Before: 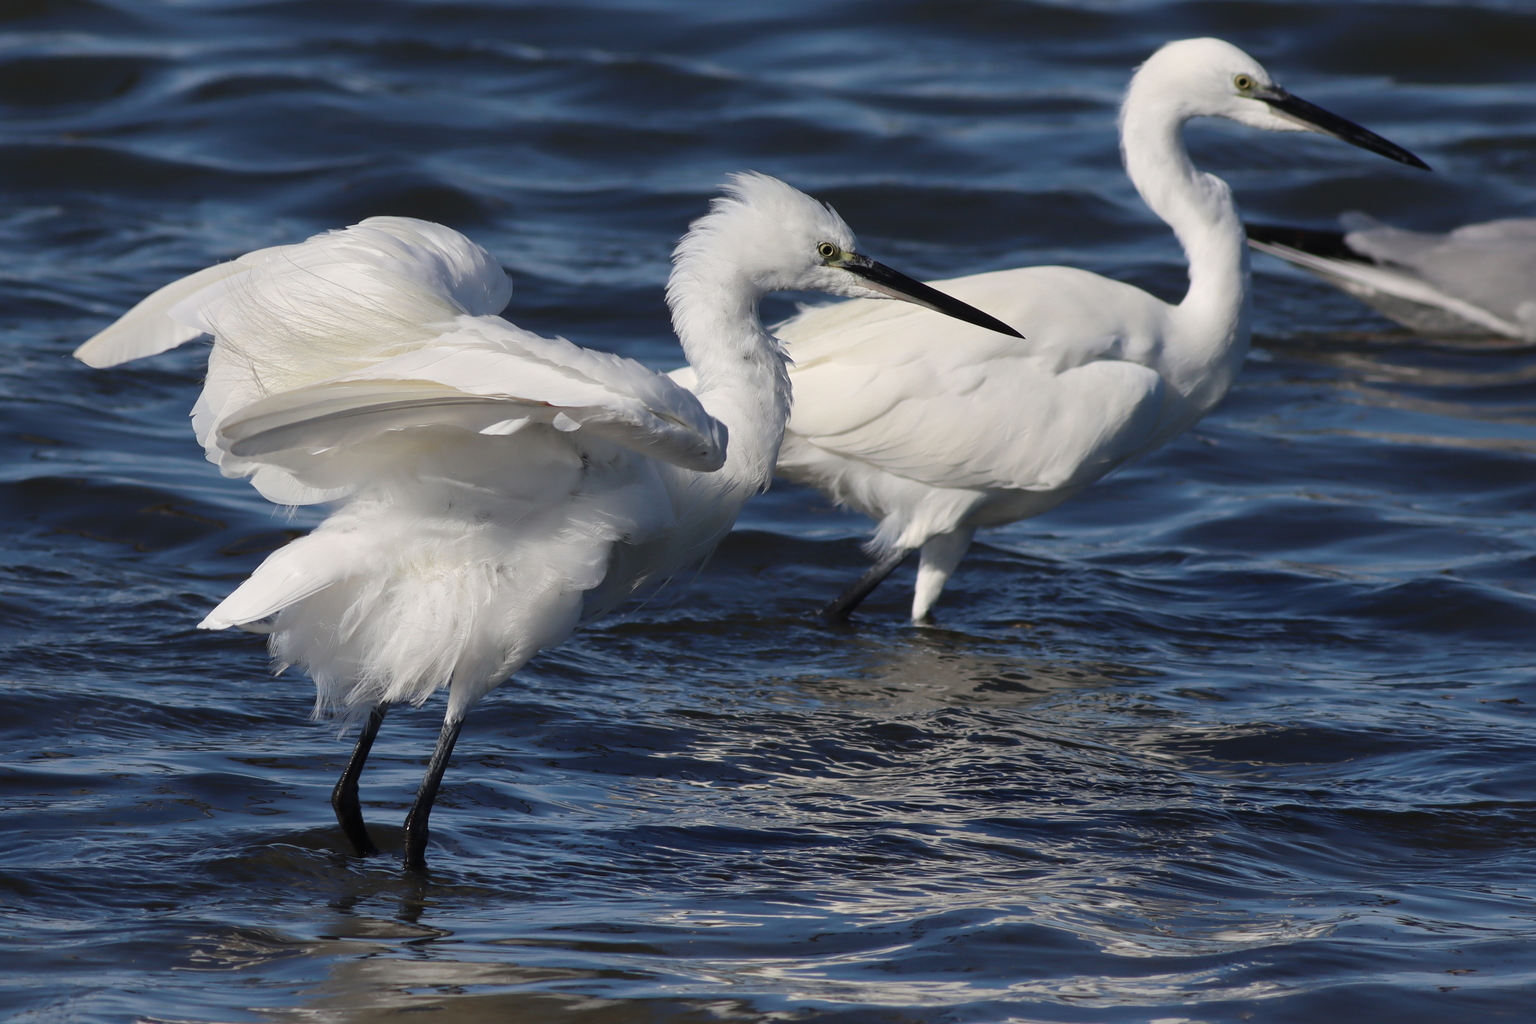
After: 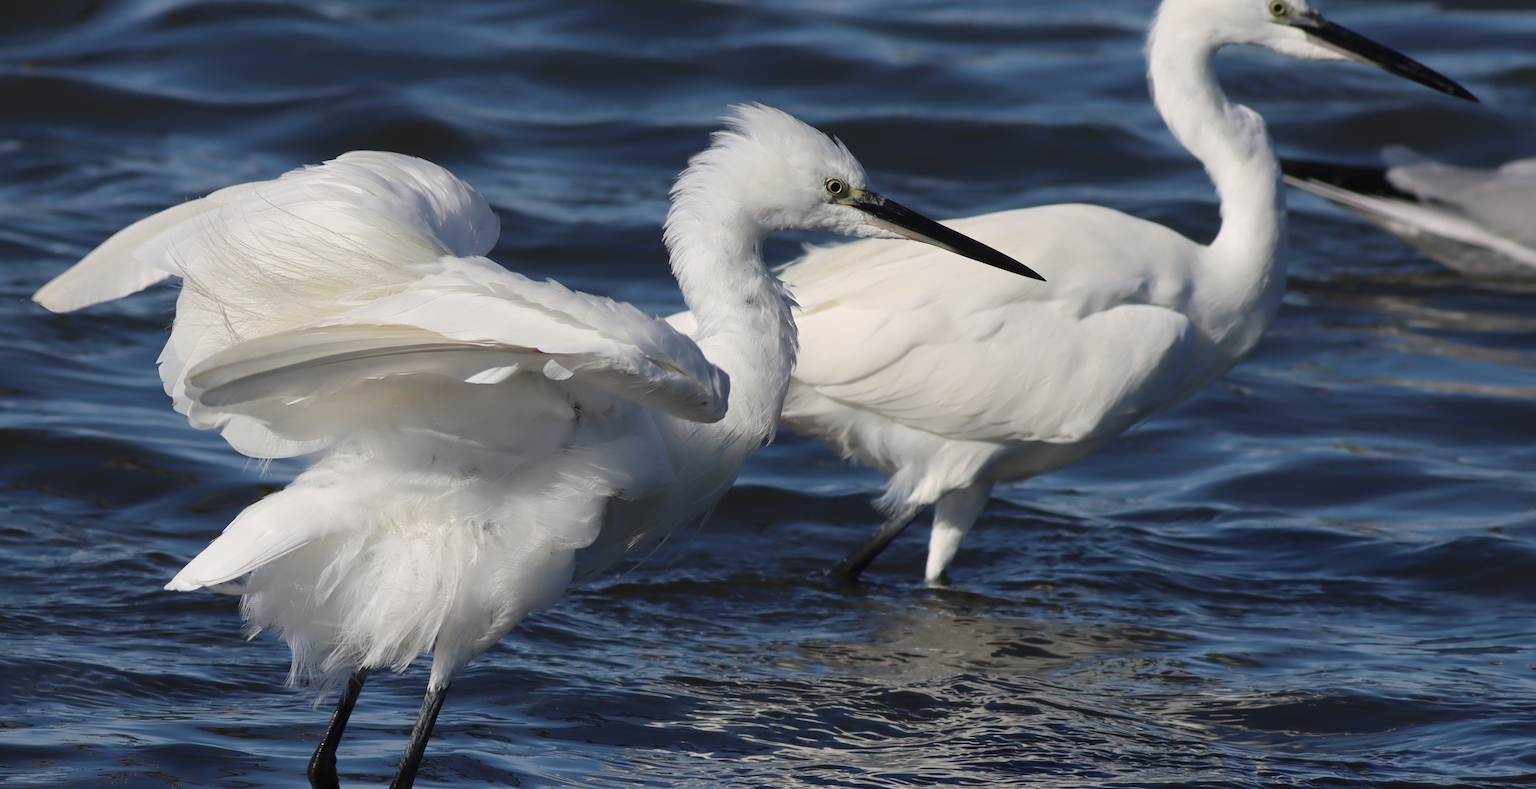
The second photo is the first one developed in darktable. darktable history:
crop: left 2.825%, top 7.323%, right 3.257%, bottom 20.269%
